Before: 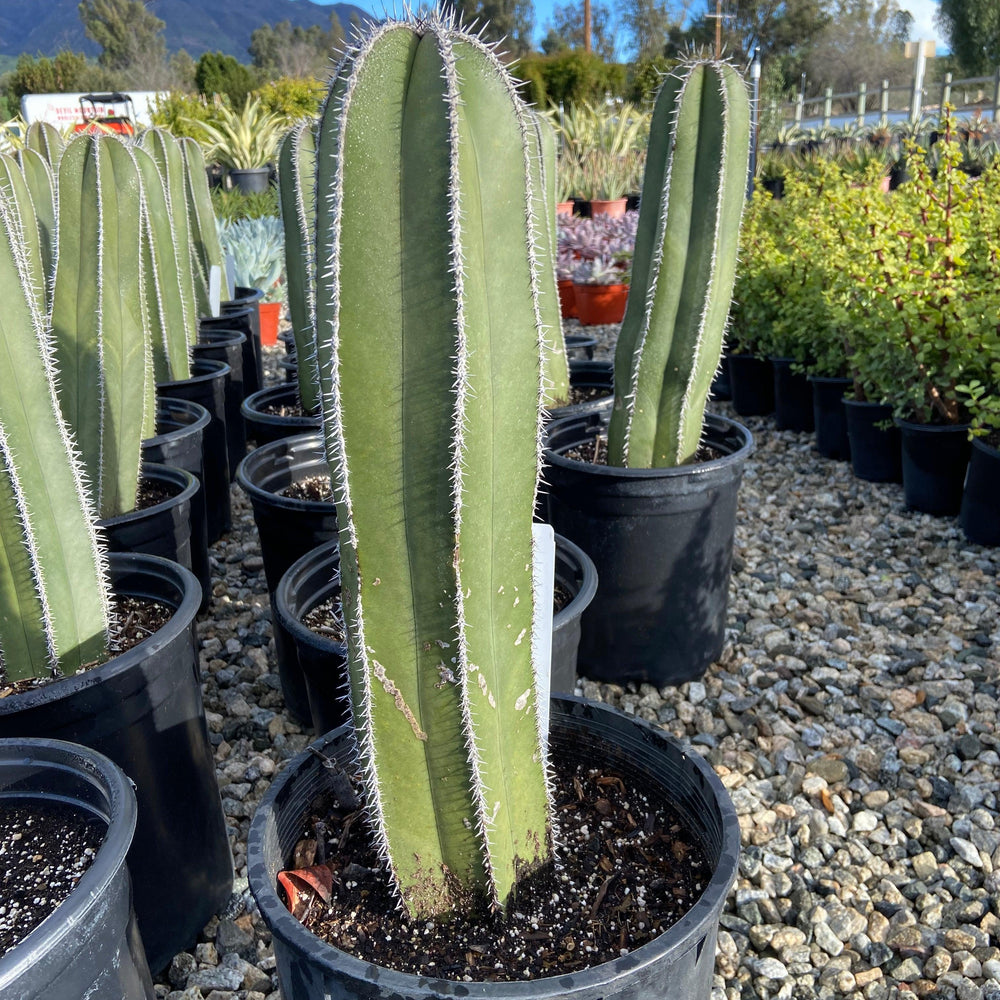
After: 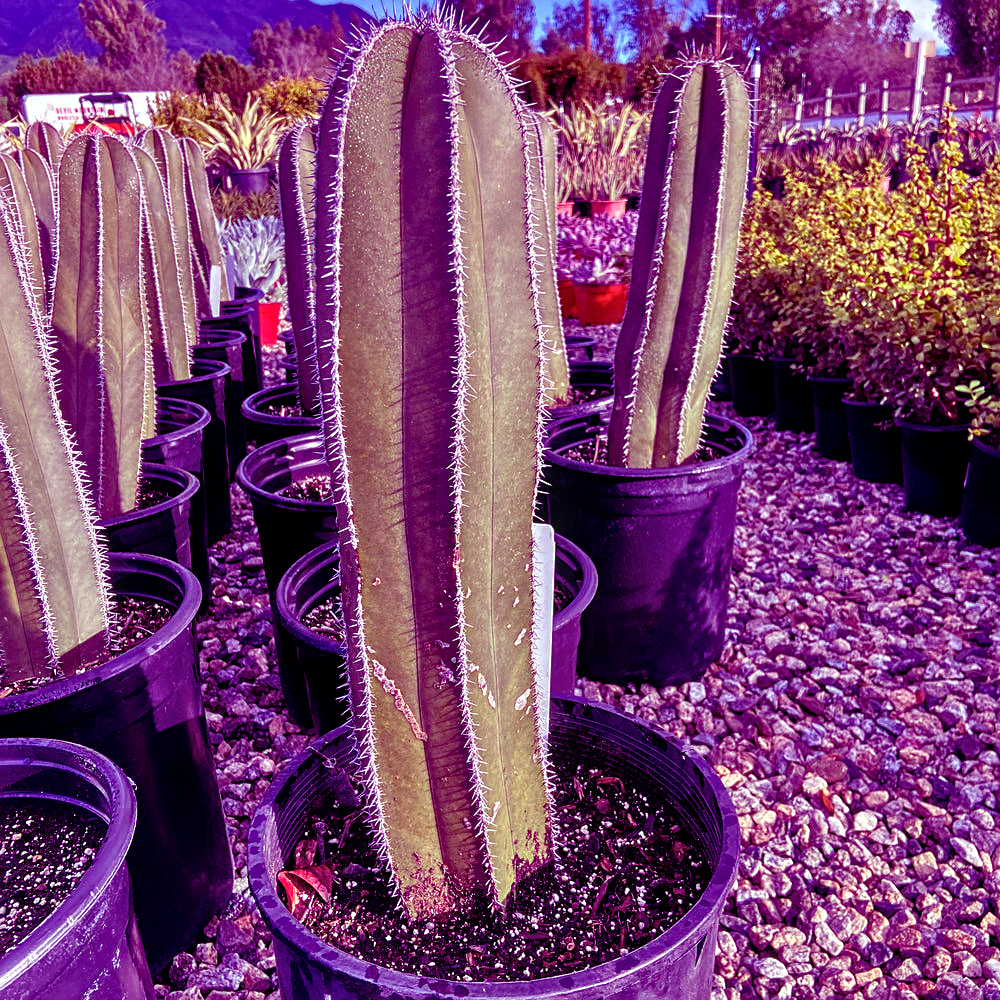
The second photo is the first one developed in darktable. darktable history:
tone equalizer: -7 EV 0.15 EV, -6 EV 0.6 EV, -5 EV 1.15 EV, -4 EV 1.33 EV, -3 EV 1.15 EV, -2 EV 0.6 EV, -1 EV 0.15 EV, mask exposure compensation -0.5 EV
color balance: mode lift, gamma, gain (sRGB), lift [1, 1, 0.101, 1]
sharpen: on, module defaults
local contrast: on, module defaults
